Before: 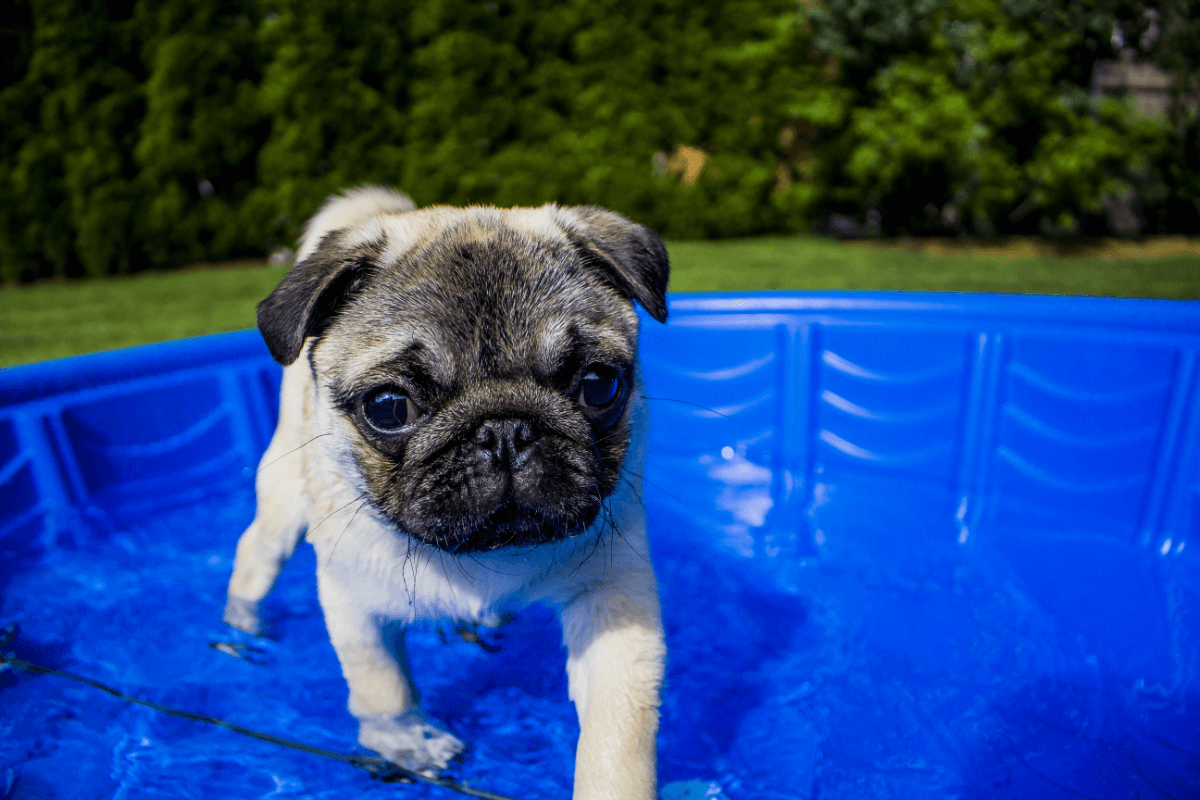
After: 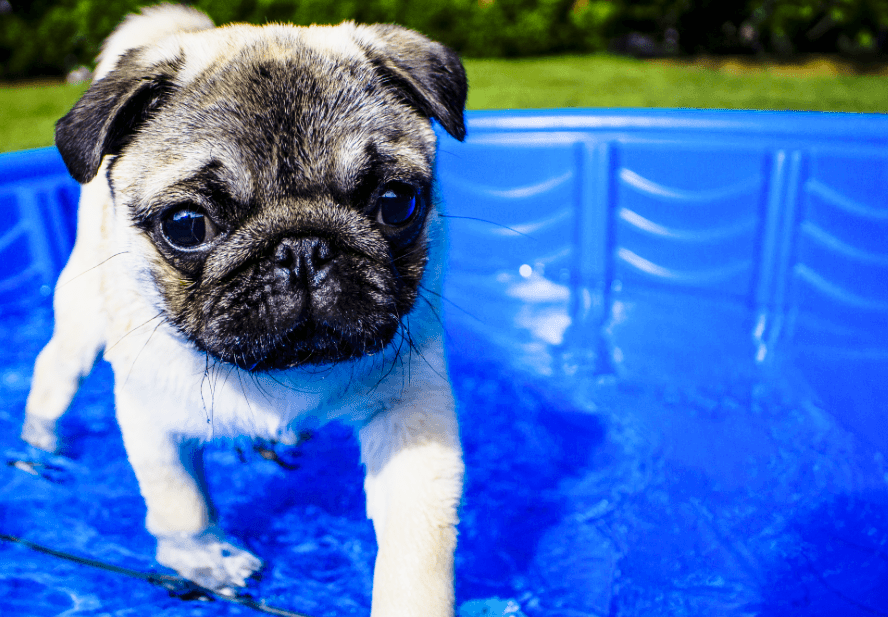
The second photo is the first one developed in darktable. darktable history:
crop: left 16.871%, top 22.857%, right 9.116%
base curve: curves: ch0 [(0, 0) (0.028, 0.03) (0.121, 0.232) (0.46, 0.748) (0.859, 0.968) (1, 1)], preserve colors none
